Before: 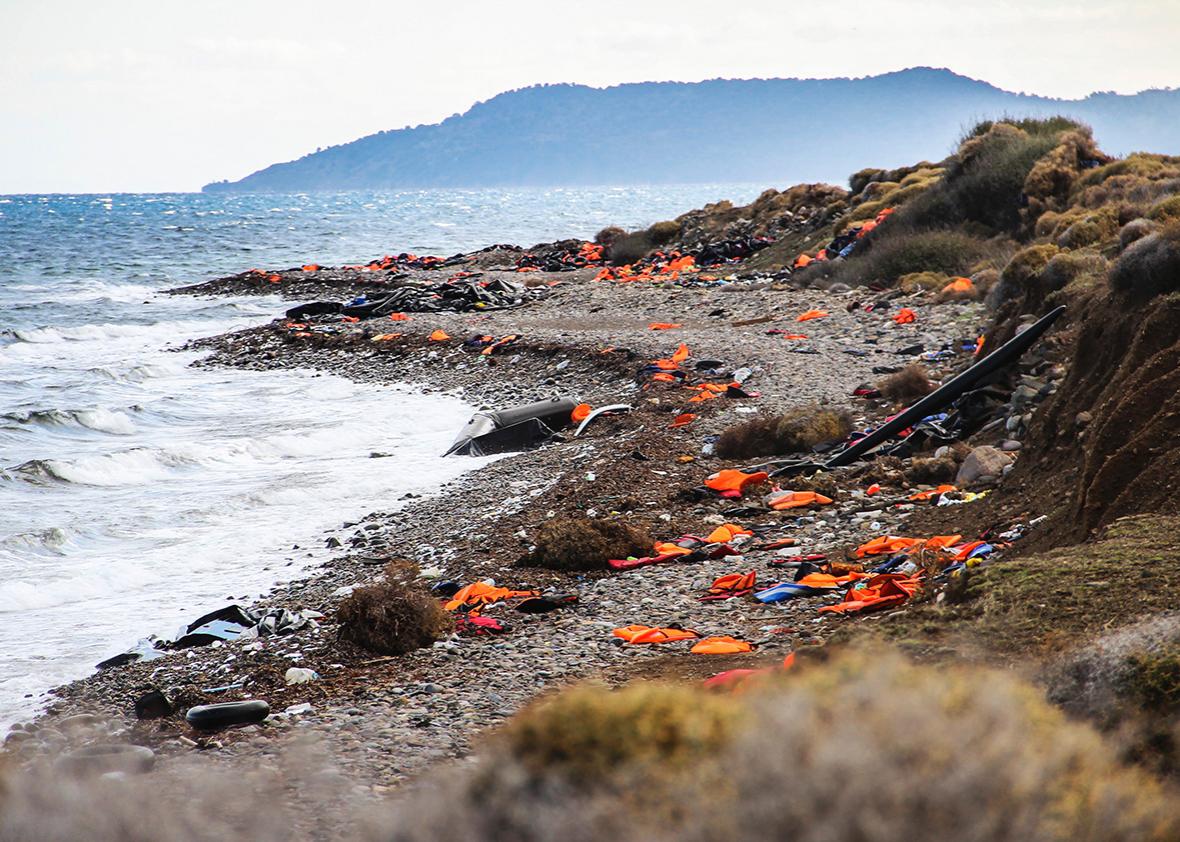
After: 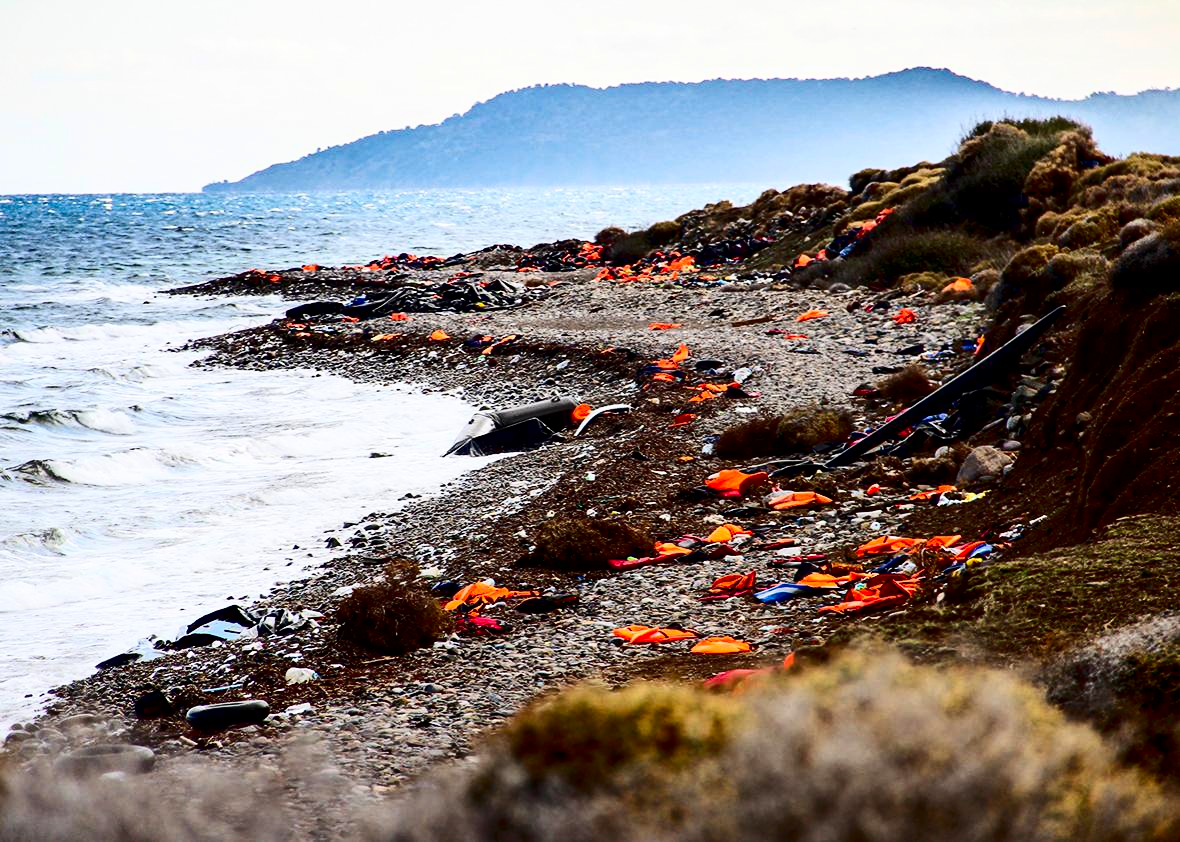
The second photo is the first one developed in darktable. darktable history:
exposure: black level correction 0.016, exposure -0.007 EV, compensate highlight preservation false
contrast brightness saturation: contrast 0.308, brightness -0.079, saturation 0.169
